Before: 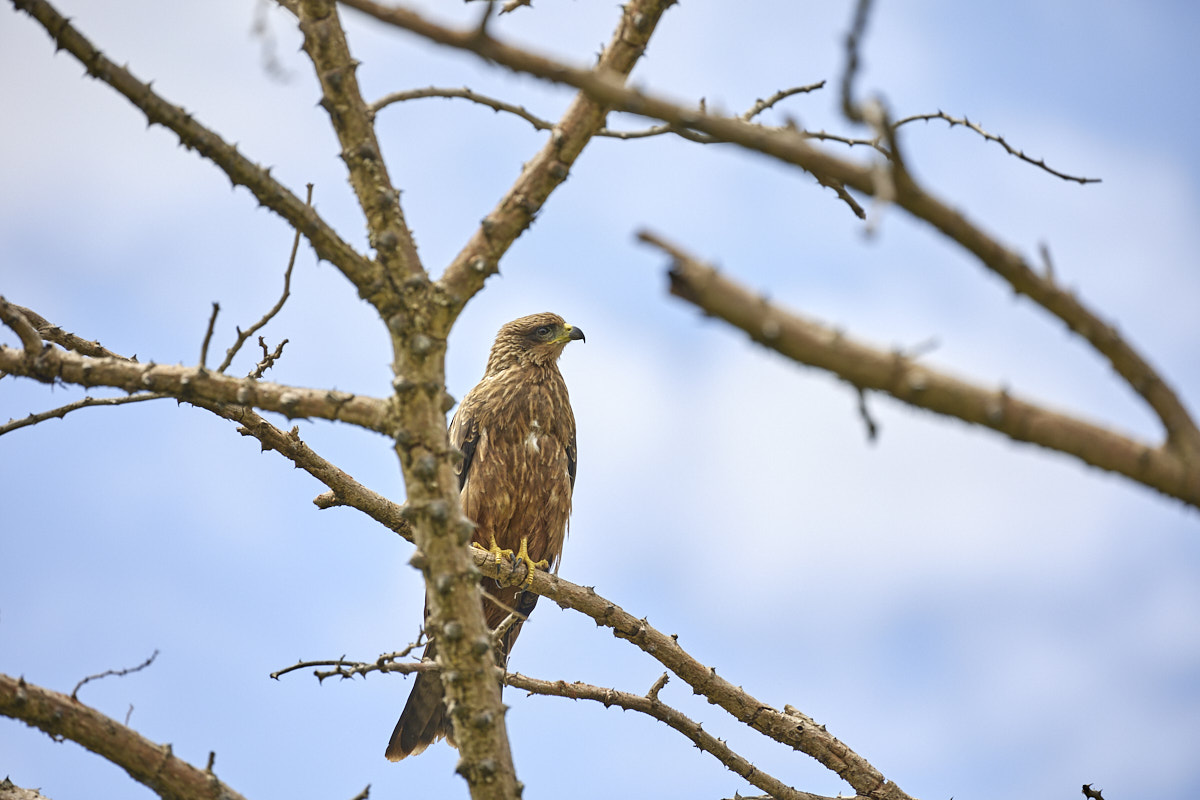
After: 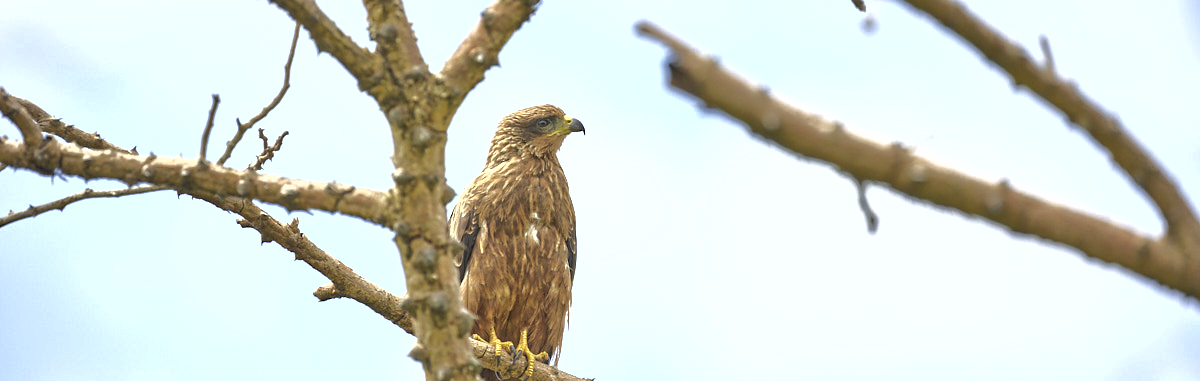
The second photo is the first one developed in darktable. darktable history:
tone equalizer: -8 EV -0.711 EV, -7 EV -0.725 EV, -6 EV -0.569 EV, -5 EV -0.41 EV, -3 EV 0.372 EV, -2 EV 0.6 EV, -1 EV 0.697 EV, +0 EV 0.775 EV
shadows and highlights: highlights color adjustment 0.33%
crop and rotate: top 26.086%, bottom 26.268%
